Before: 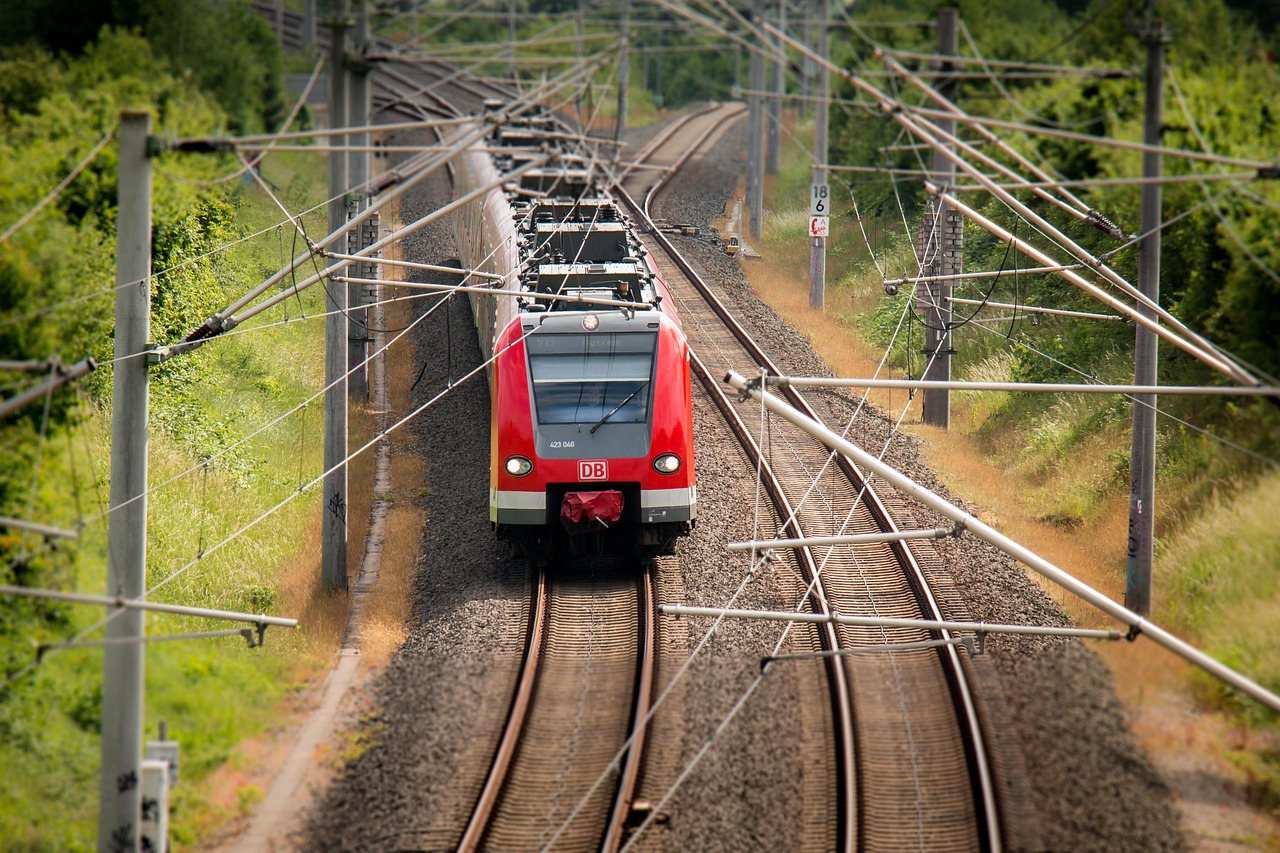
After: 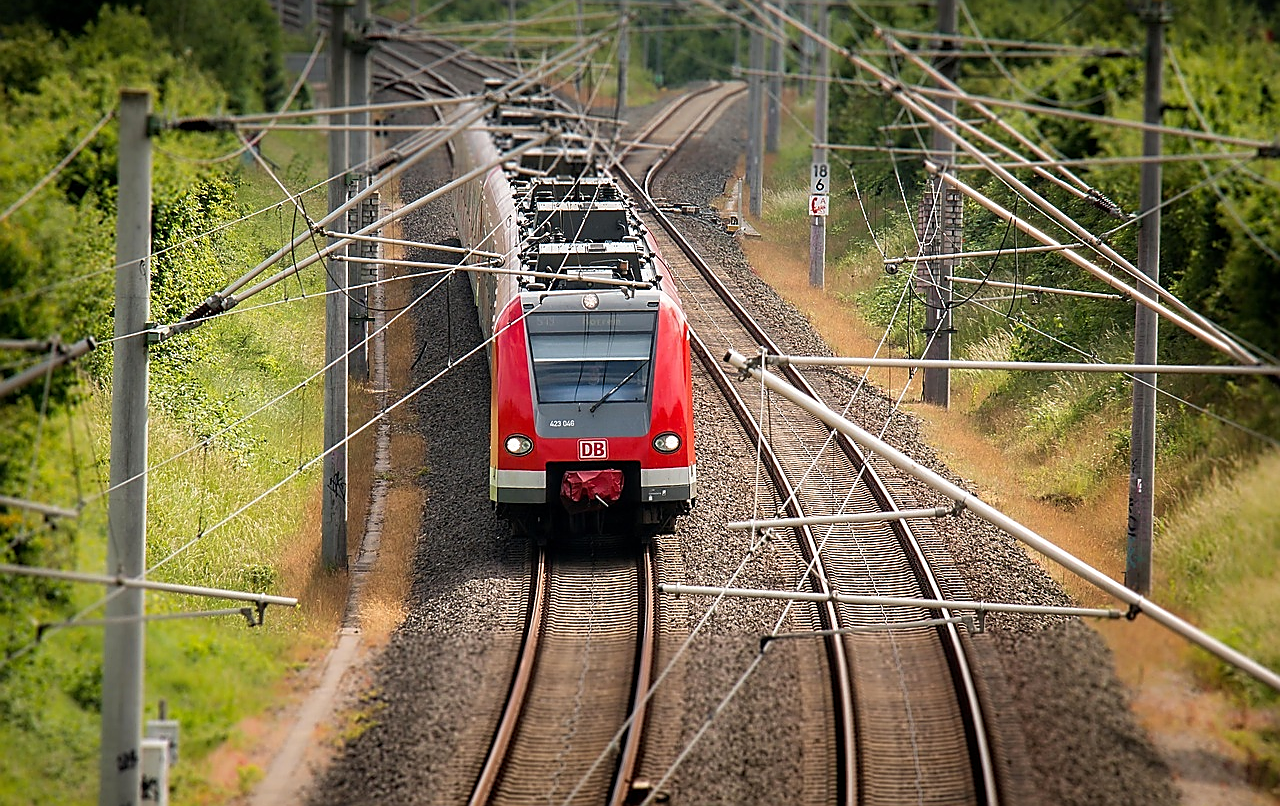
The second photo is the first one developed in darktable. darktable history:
sharpen: radius 1.4, amount 1.25, threshold 0.7
crop and rotate: top 2.479%, bottom 3.018%
rotate and perspective: crop left 0, crop top 0
